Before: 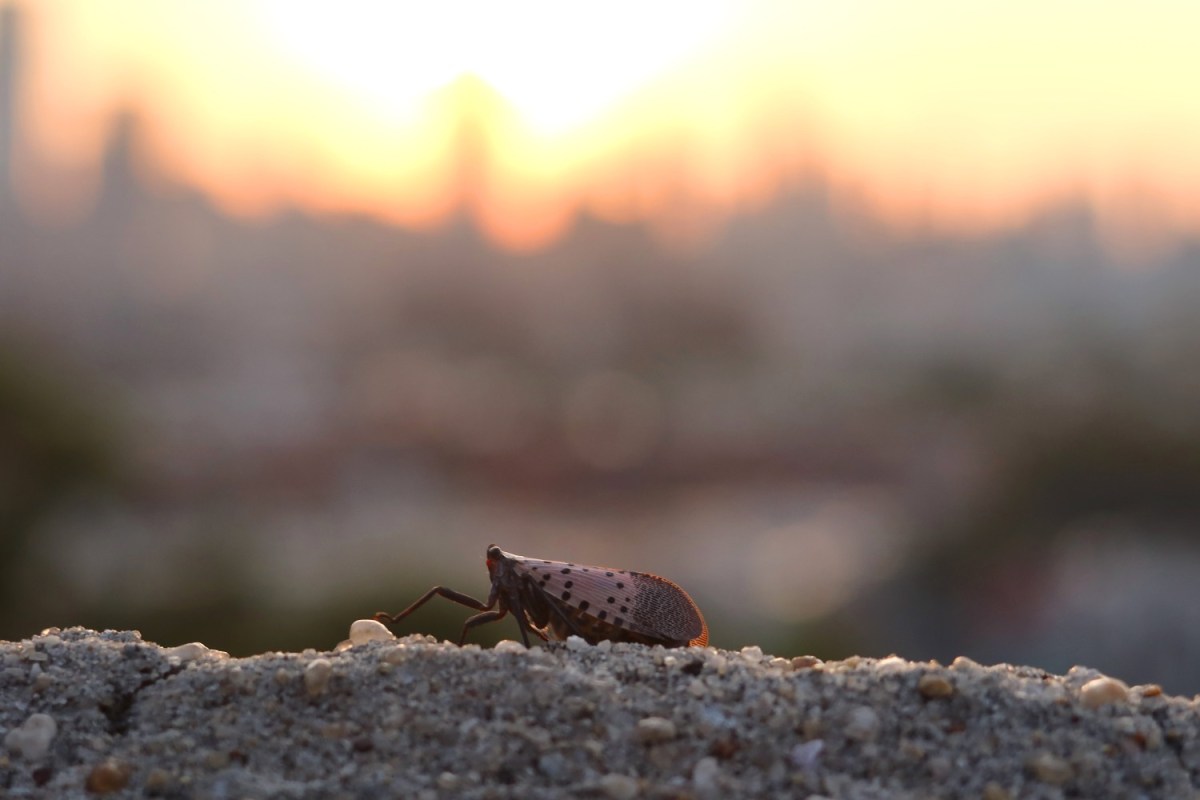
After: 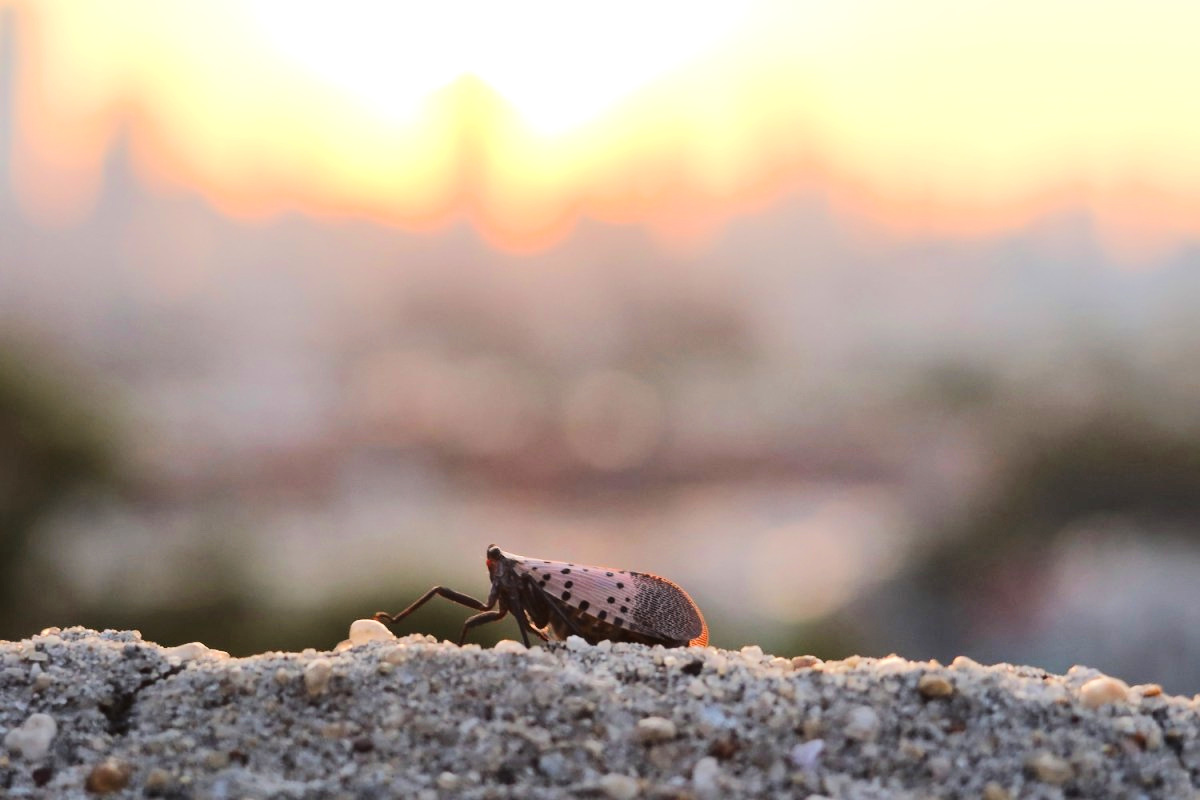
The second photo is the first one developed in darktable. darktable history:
tone equalizer: -7 EV 0.158 EV, -6 EV 0.573 EV, -5 EV 1.13 EV, -4 EV 1.34 EV, -3 EV 1.17 EV, -2 EV 0.6 EV, -1 EV 0.159 EV, edges refinement/feathering 500, mask exposure compensation -1.57 EV, preserve details no
